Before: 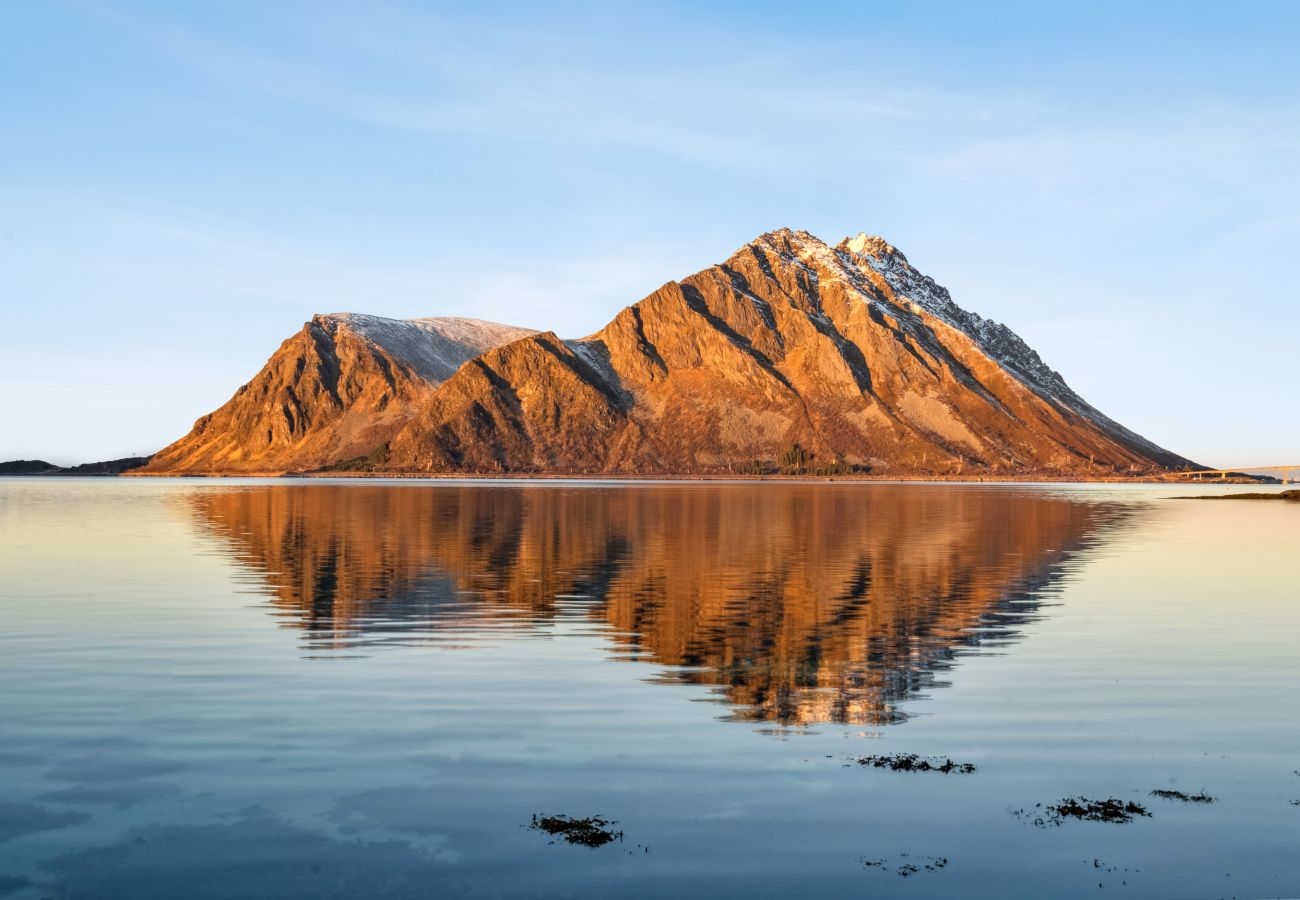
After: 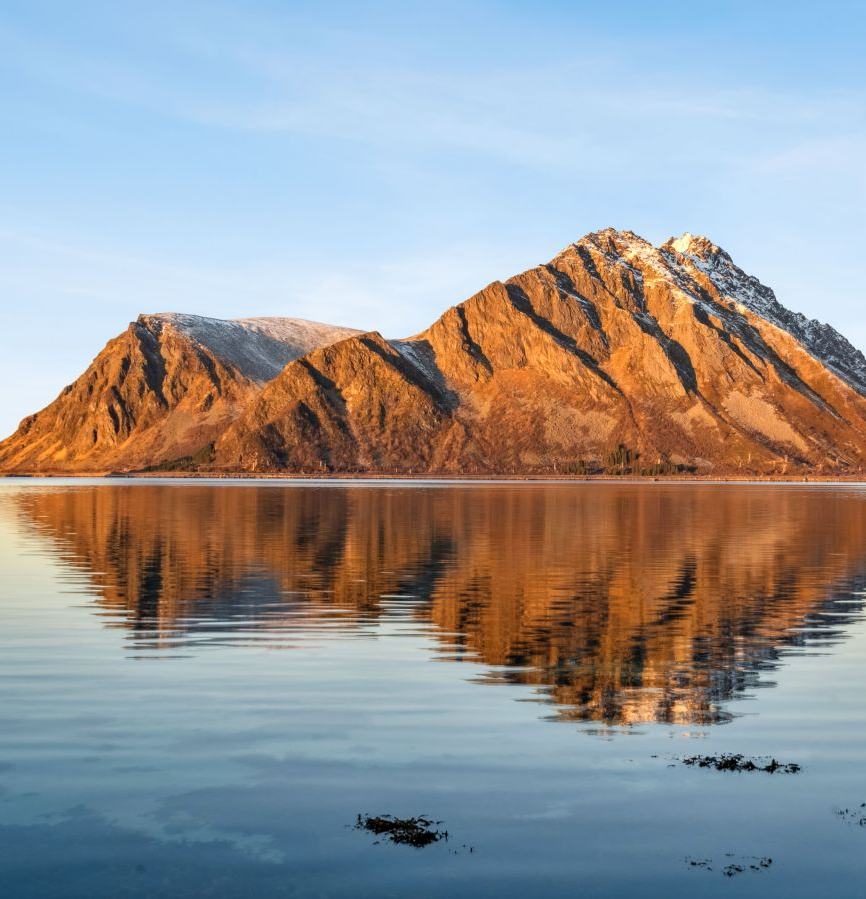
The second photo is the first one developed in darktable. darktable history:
contrast brightness saturation: contrast 0.05
crop and rotate: left 13.537%, right 19.796%
